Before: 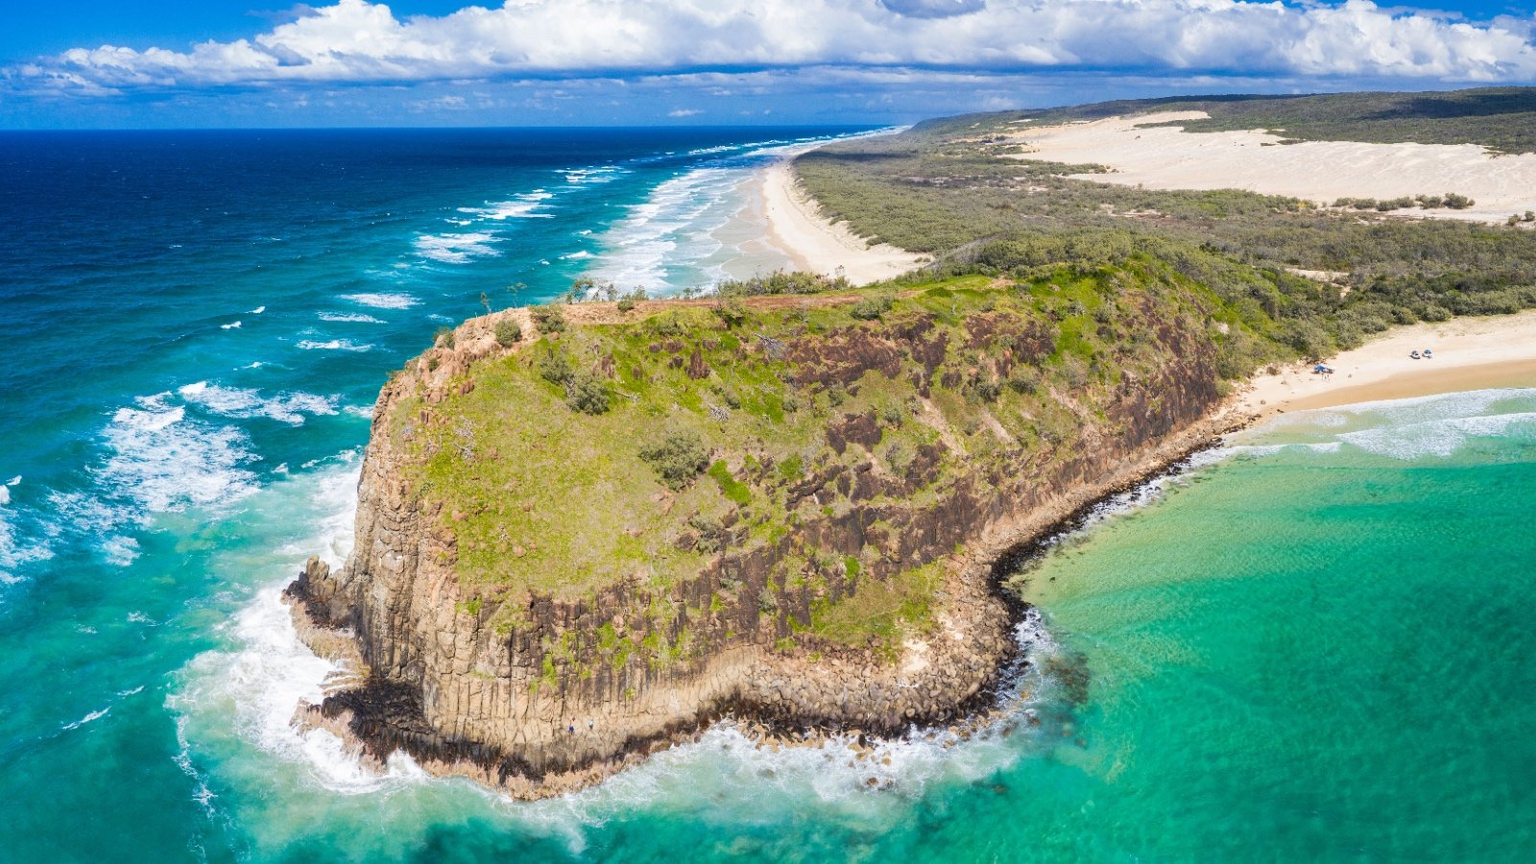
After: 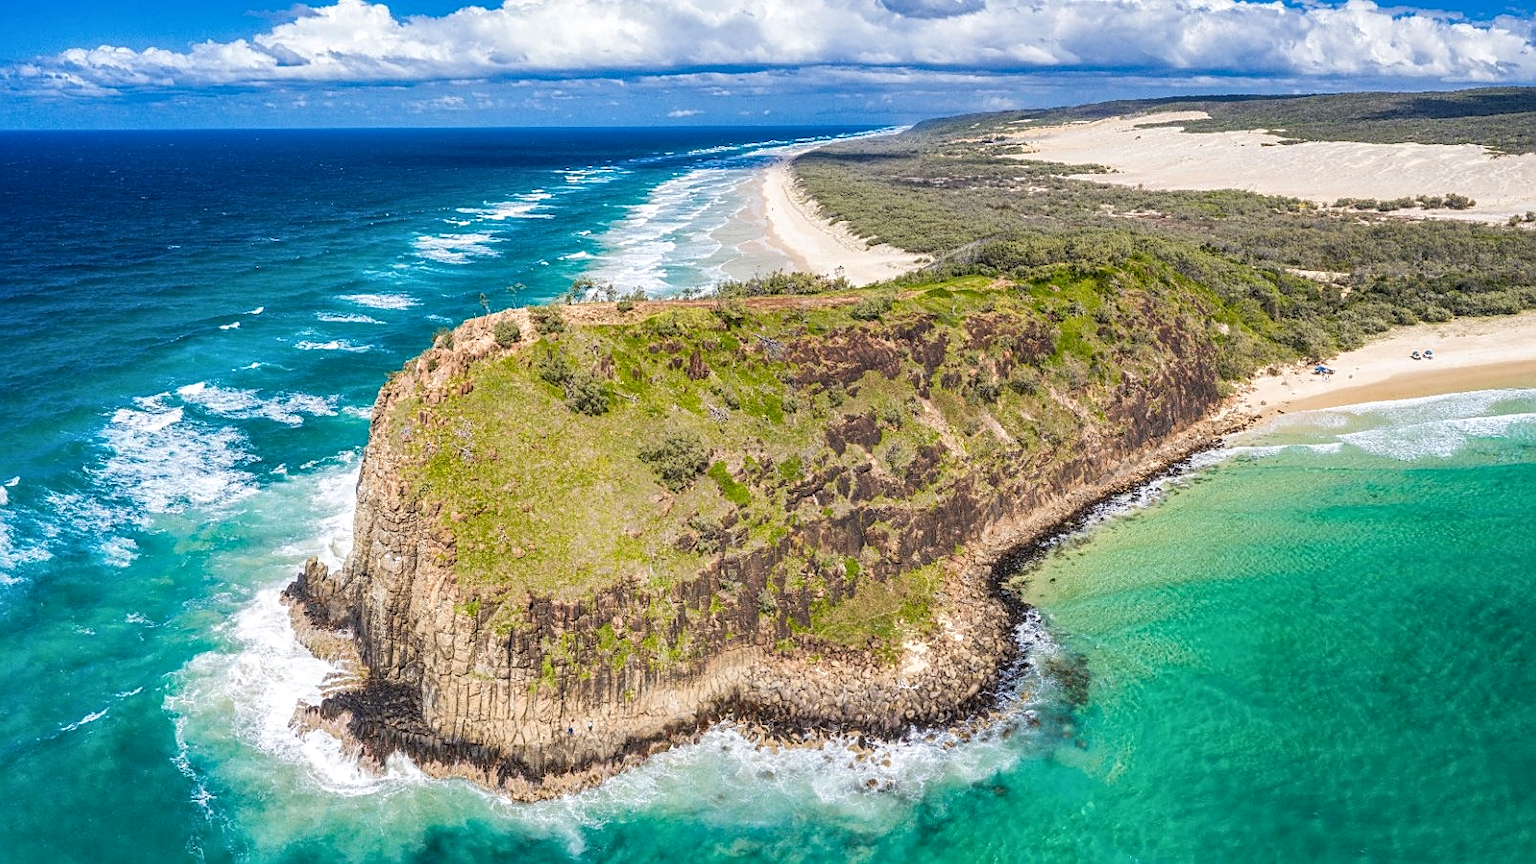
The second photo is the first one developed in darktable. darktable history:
crop and rotate: left 0.126%
sharpen: on, module defaults
local contrast: highlights 0%, shadows 0%, detail 133%
